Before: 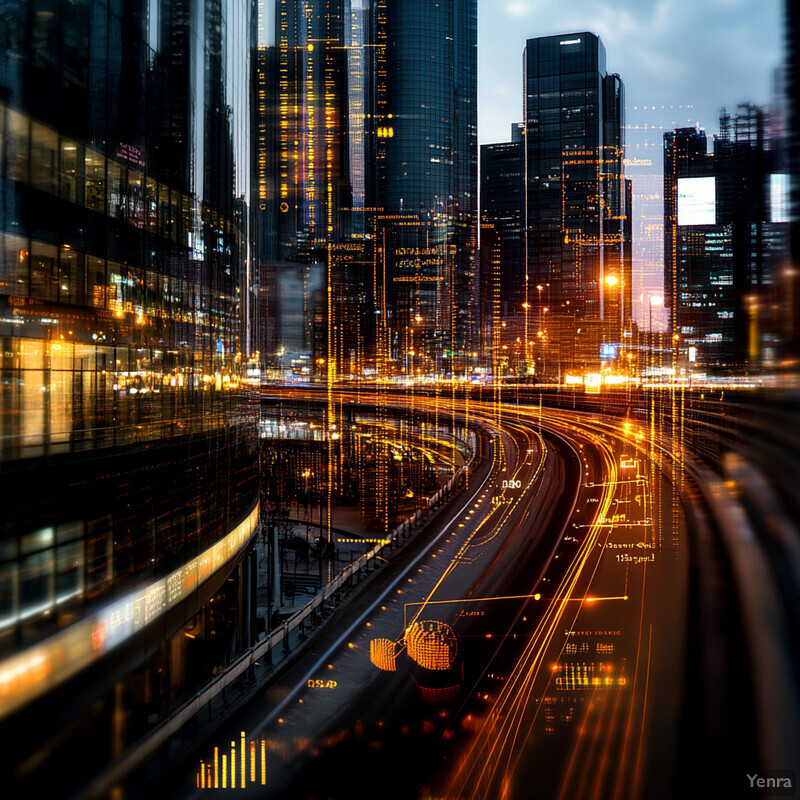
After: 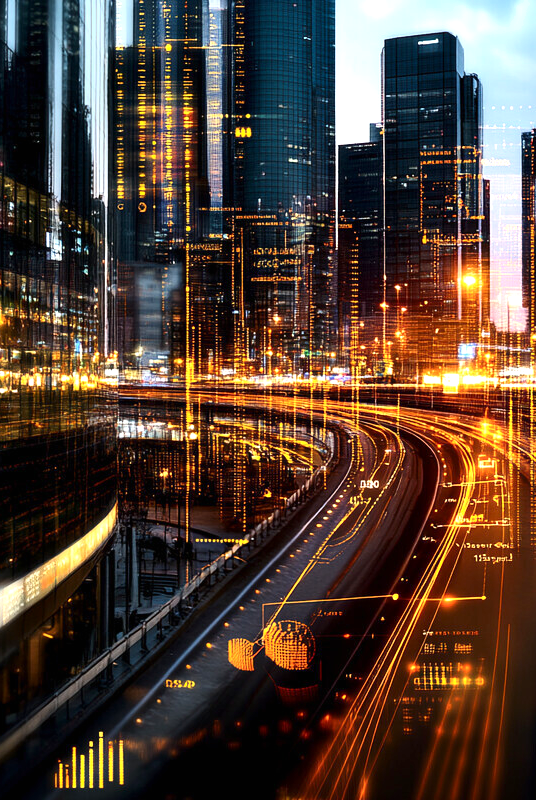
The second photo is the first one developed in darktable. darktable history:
contrast brightness saturation: contrast 0.141
exposure: black level correction 0, exposure 0.699 EV
crop and rotate: left 17.832%, right 15.149%
shadows and highlights: shadows 11.71, white point adjustment 1.18, soften with gaussian
